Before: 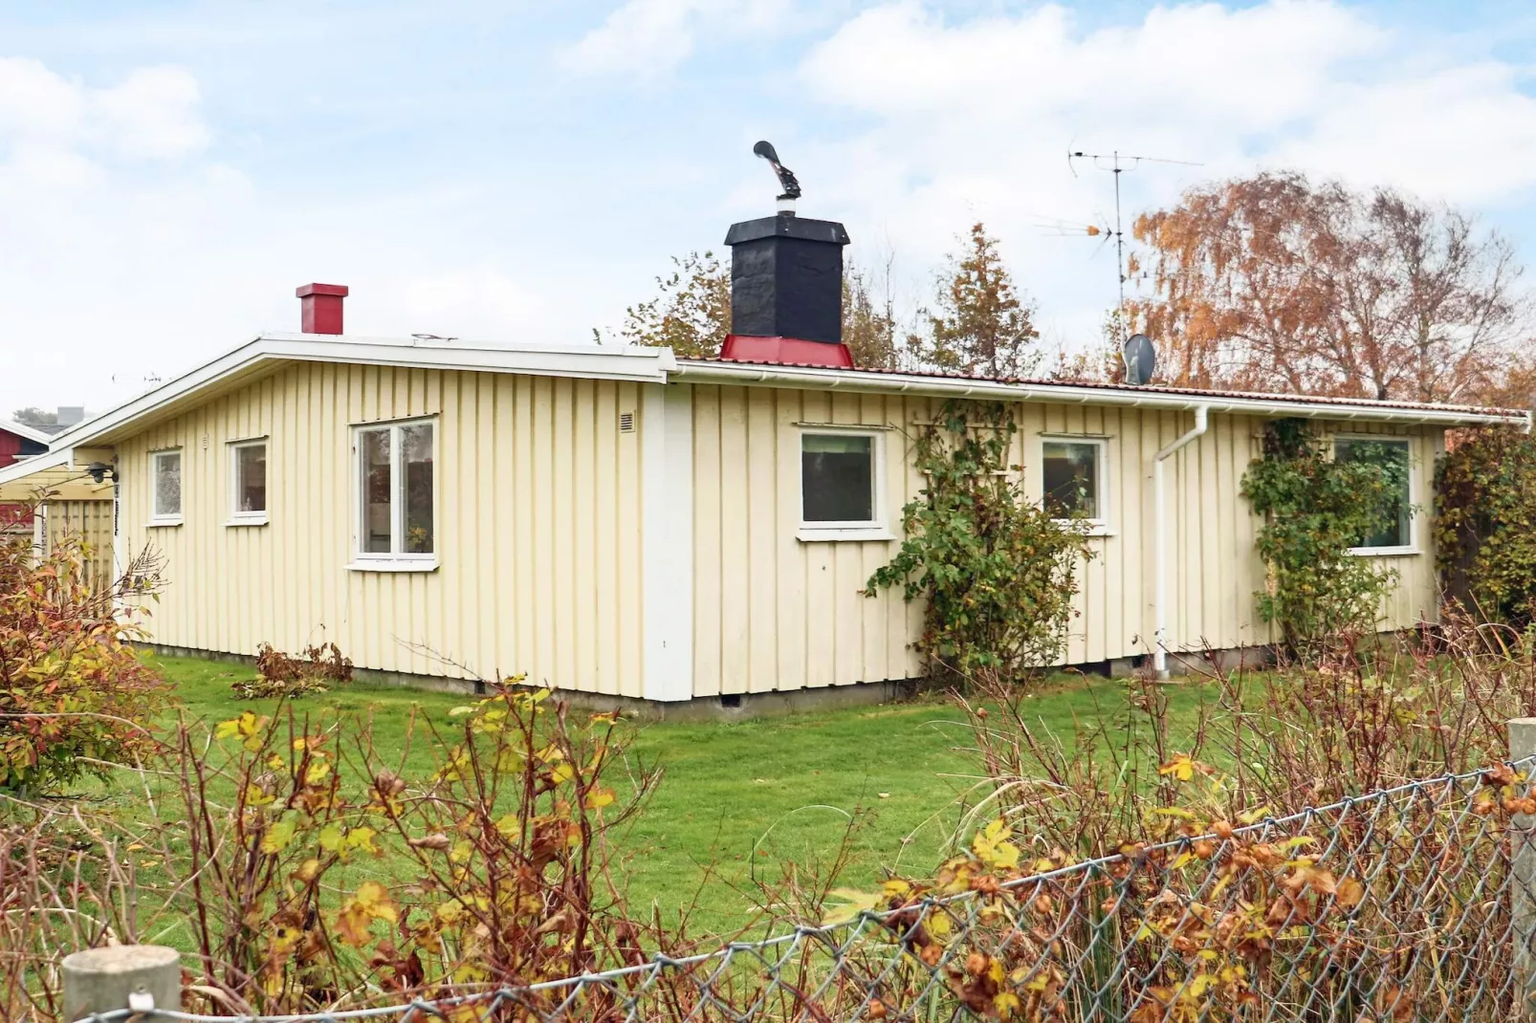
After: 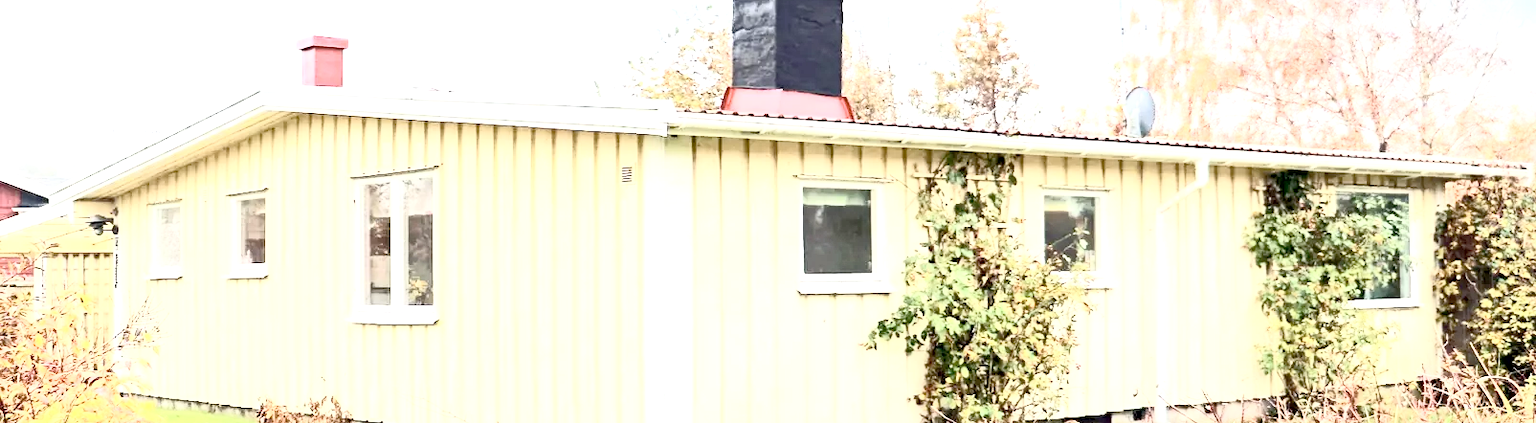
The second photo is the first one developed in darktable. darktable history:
contrast brightness saturation: contrast 0.569, brightness 0.572, saturation -0.329
crop and rotate: top 24.271%, bottom 34.28%
exposure: black level correction 0.009, exposure 1.413 EV, compensate highlight preservation false
local contrast: mode bilateral grid, contrast 20, coarseness 51, detail 120%, midtone range 0.2
